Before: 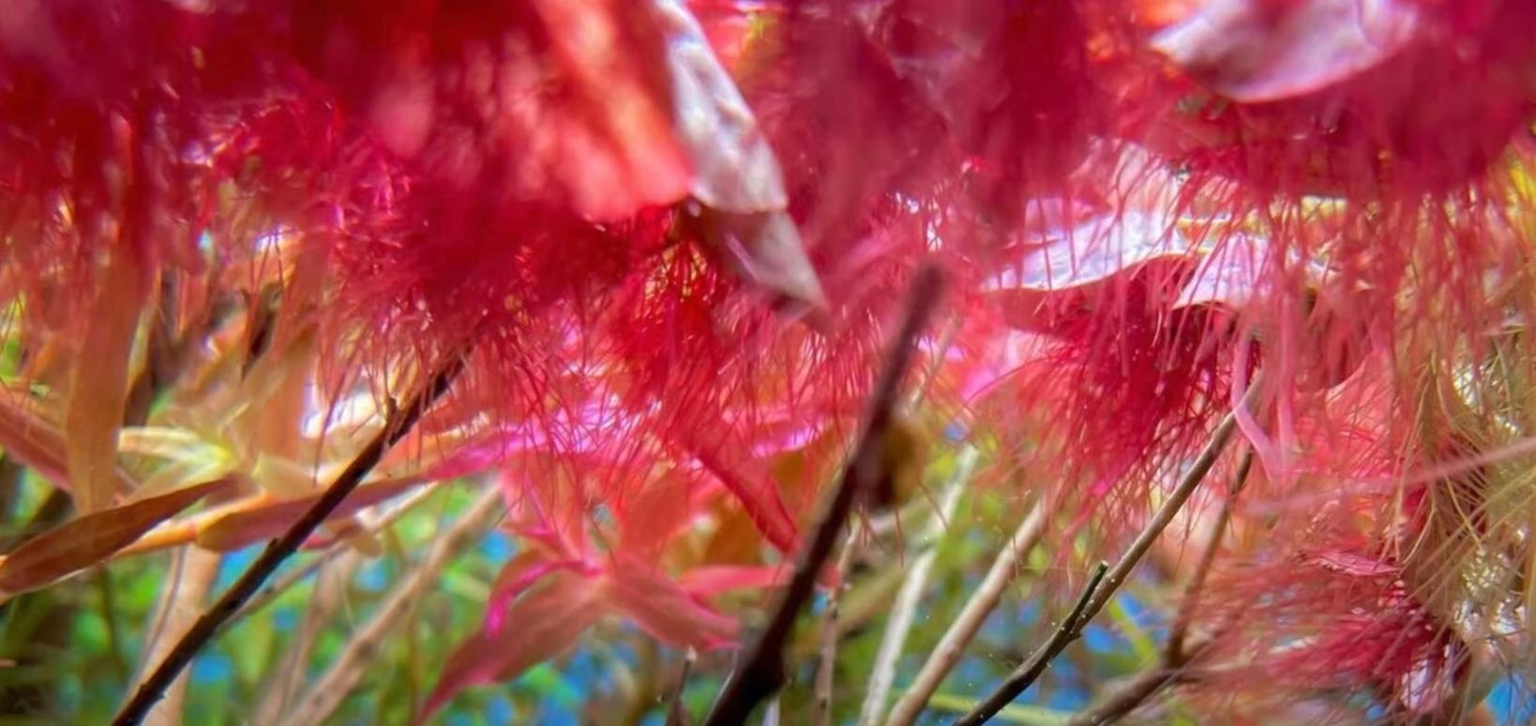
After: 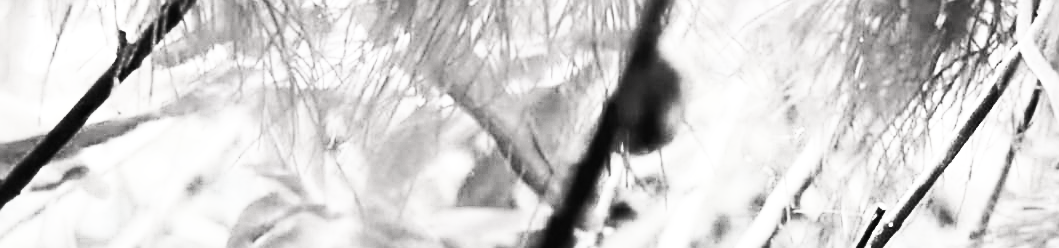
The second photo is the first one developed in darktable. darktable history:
shadows and highlights: shadows 74.51, highlights -25.22, soften with gaussian
crop: left 18.117%, top 50.951%, right 17.188%, bottom 16.935%
base curve: curves: ch0 [(0, 0) (0.007, 0.004) (0.027, 0.03) (0.046, 0.07) (0.207, 0.54) (0.442, 0.872) (0.673, 0.972) (1, 1)], preserve colors none
exposure: black level correction 0.001, exposure -0.124 EV
color balance rgb: shadows lift › luminance -9.647%, power › luminance -3.809%, power › chroma 0.532%, power › hue 41.32°, perceptual saturation grading › global saturation 20%, perceptual saturation grading › highlights -25.482%, perceptual saturation grading › shadows 50.088%, perceptual brilliance grading › highlights 13.433%, perceptual brilliance grading › mid-tones 8.156%, perceptual brilliance grading › shadows -17.147%
contrast brightness saturation: contrast 0.547, brightness 0.472, saturation -0.991
sharpen: on, module defaults
